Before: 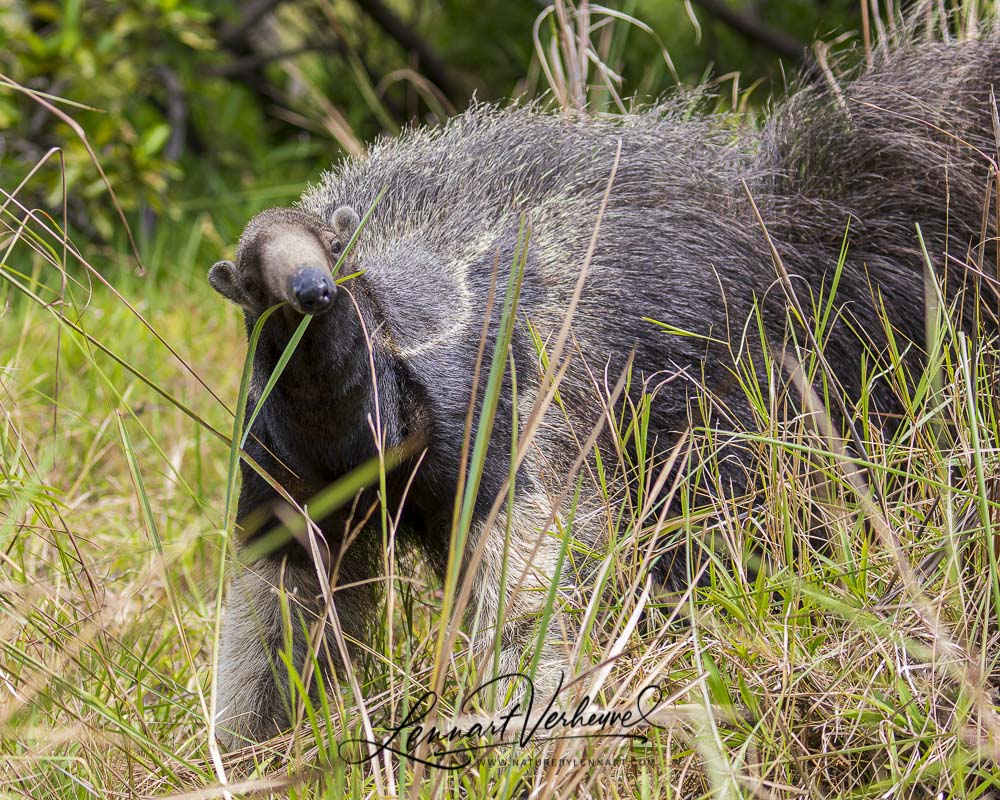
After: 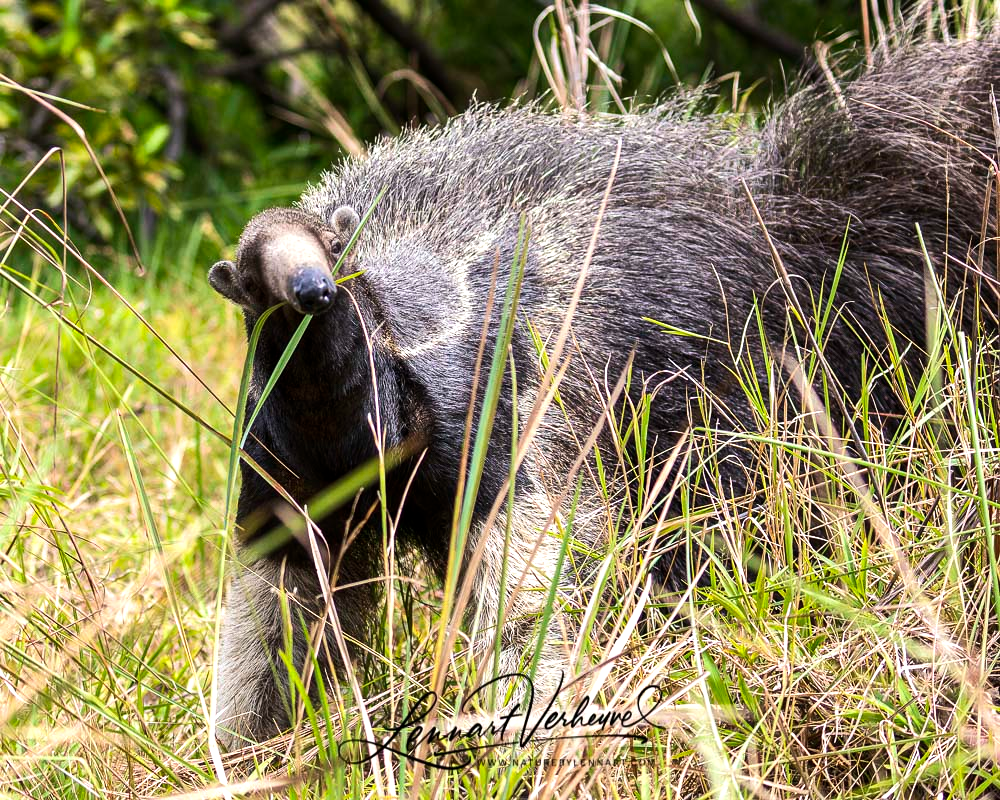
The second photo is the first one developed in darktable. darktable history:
tone equalizer: -8 EV -0.75 EV, -7 EV -0.71 EV, -6 EV -0.59 EV, -5 EV -0.386 EV, -3 EV 0.38 EV, -2 EV 0.6 EV, -1 EV 0.679 EV, +0 EV 0.738 EV, edges refinement/feathering 500, mask exposure compensation -1.57 EV, preserve details no
